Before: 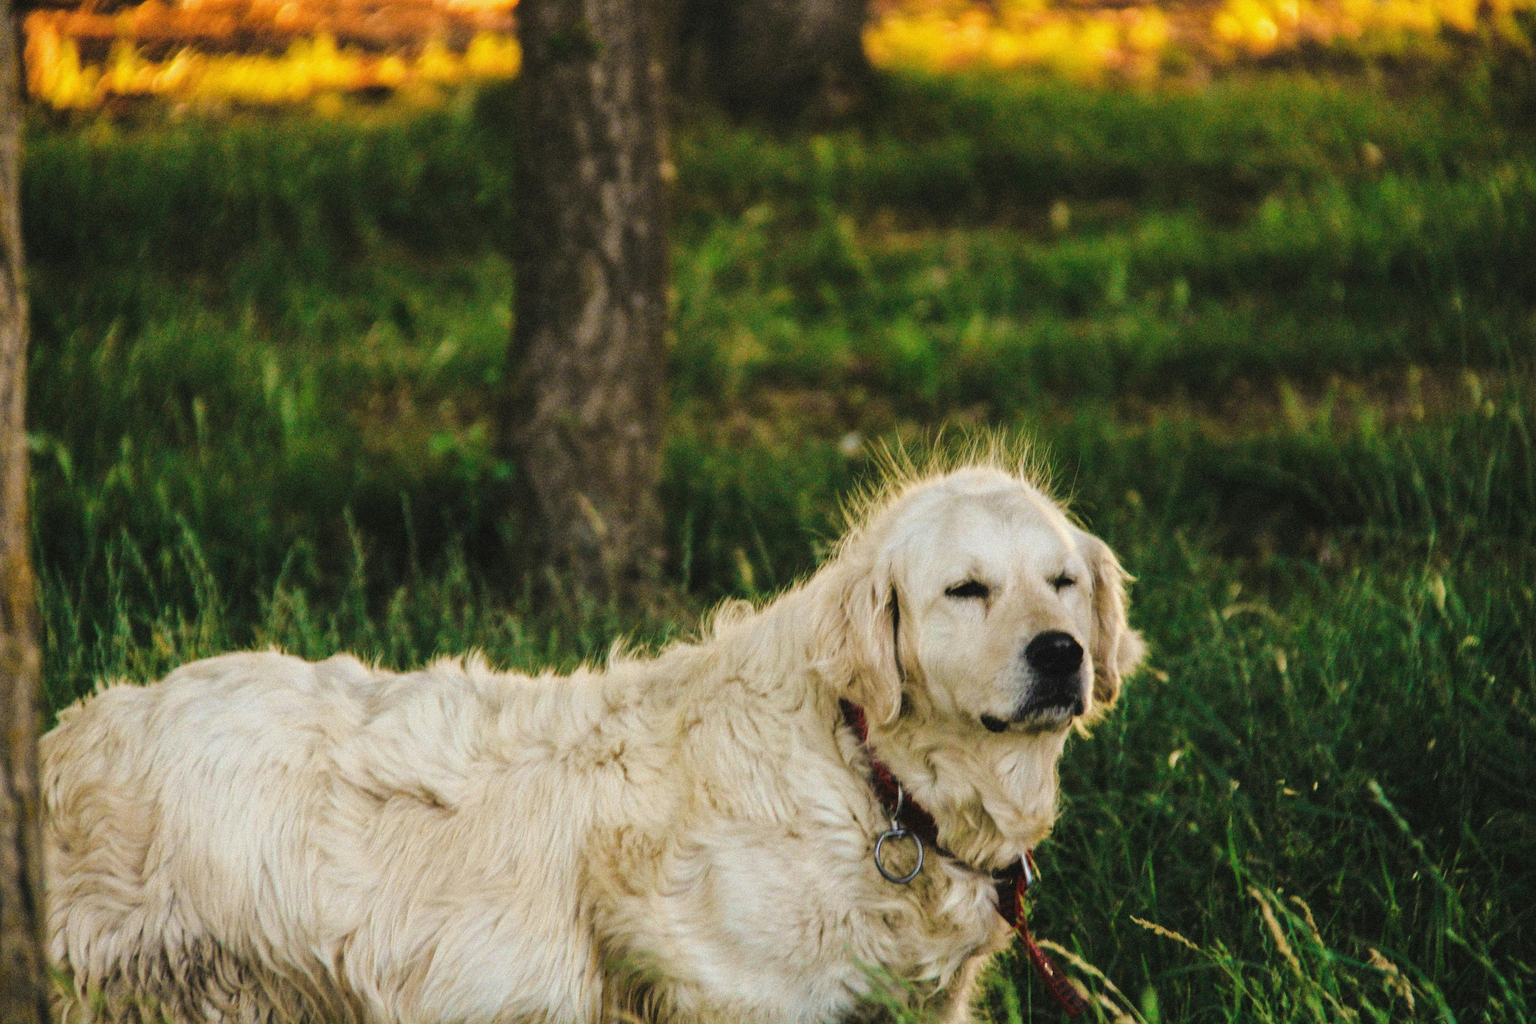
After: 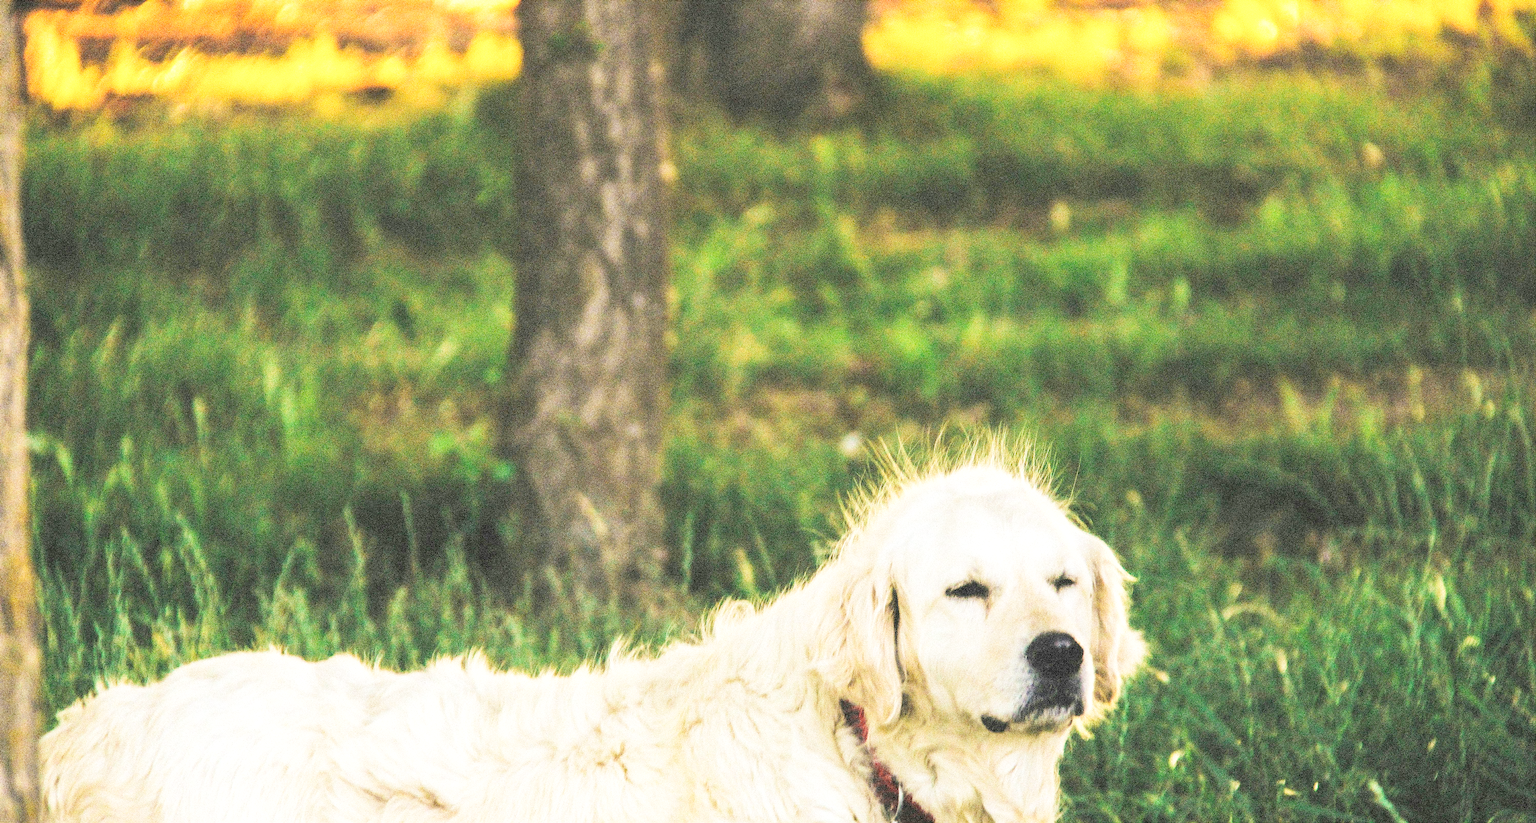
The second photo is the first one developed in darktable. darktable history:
contrast brightness saturation: brightness 0.144
exposure: black level correction 0, exposure 0.686 EV, compensate highlight preservation false
base curve: curves: ch0 [(0, 0) (0.008, 0.007) (0.022, 0.029) (0.048, 0.089) (0.092, 0.197) (0.191, 0.399) (0.275, 0.534) (0.357, 0.65) (0.477, 0.78) (0.542, 0.833) (0.799, 0.973) (1, 1)], preserve colors none
crop: bottom 19.577%
sharpen: on, module defaults
